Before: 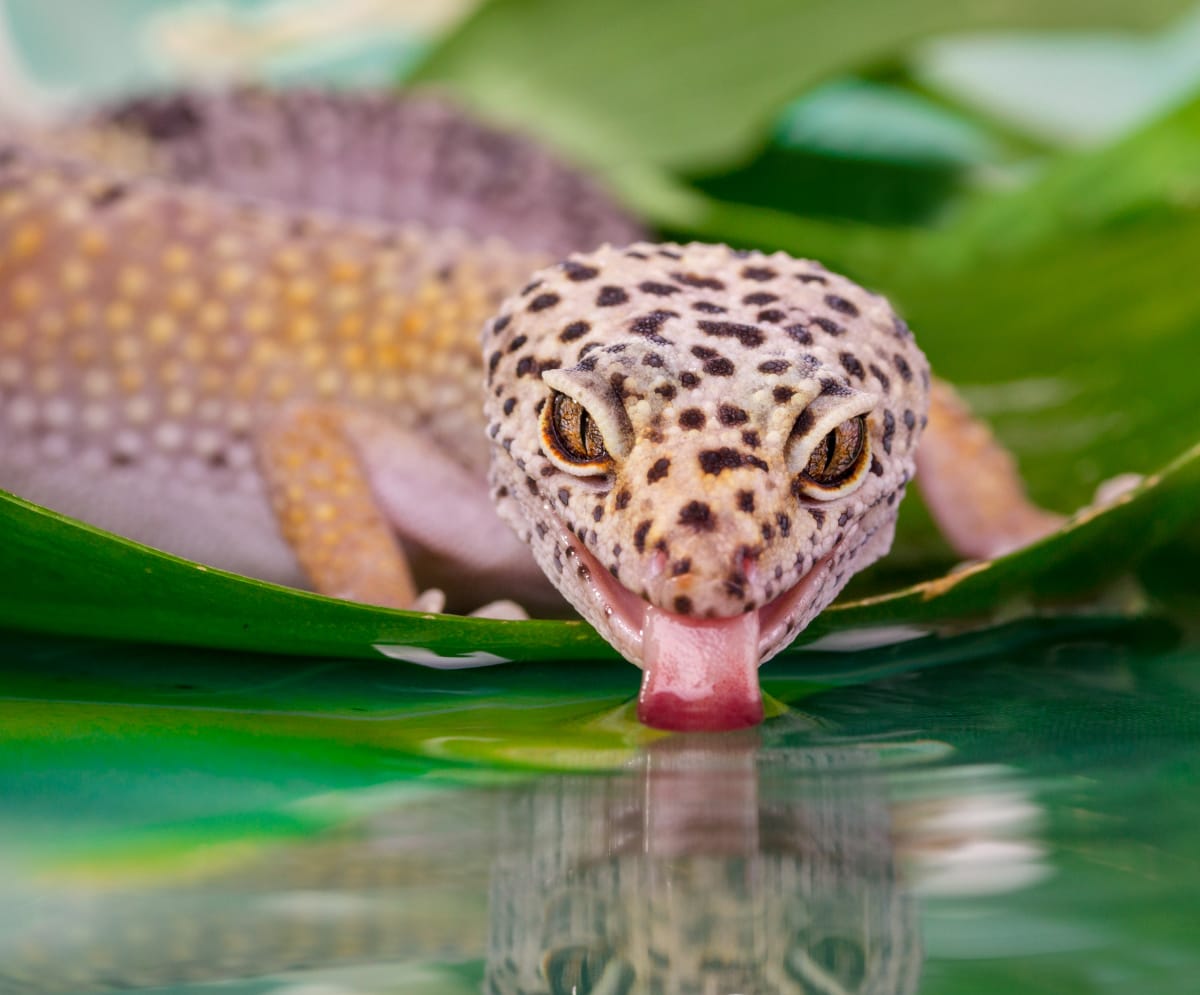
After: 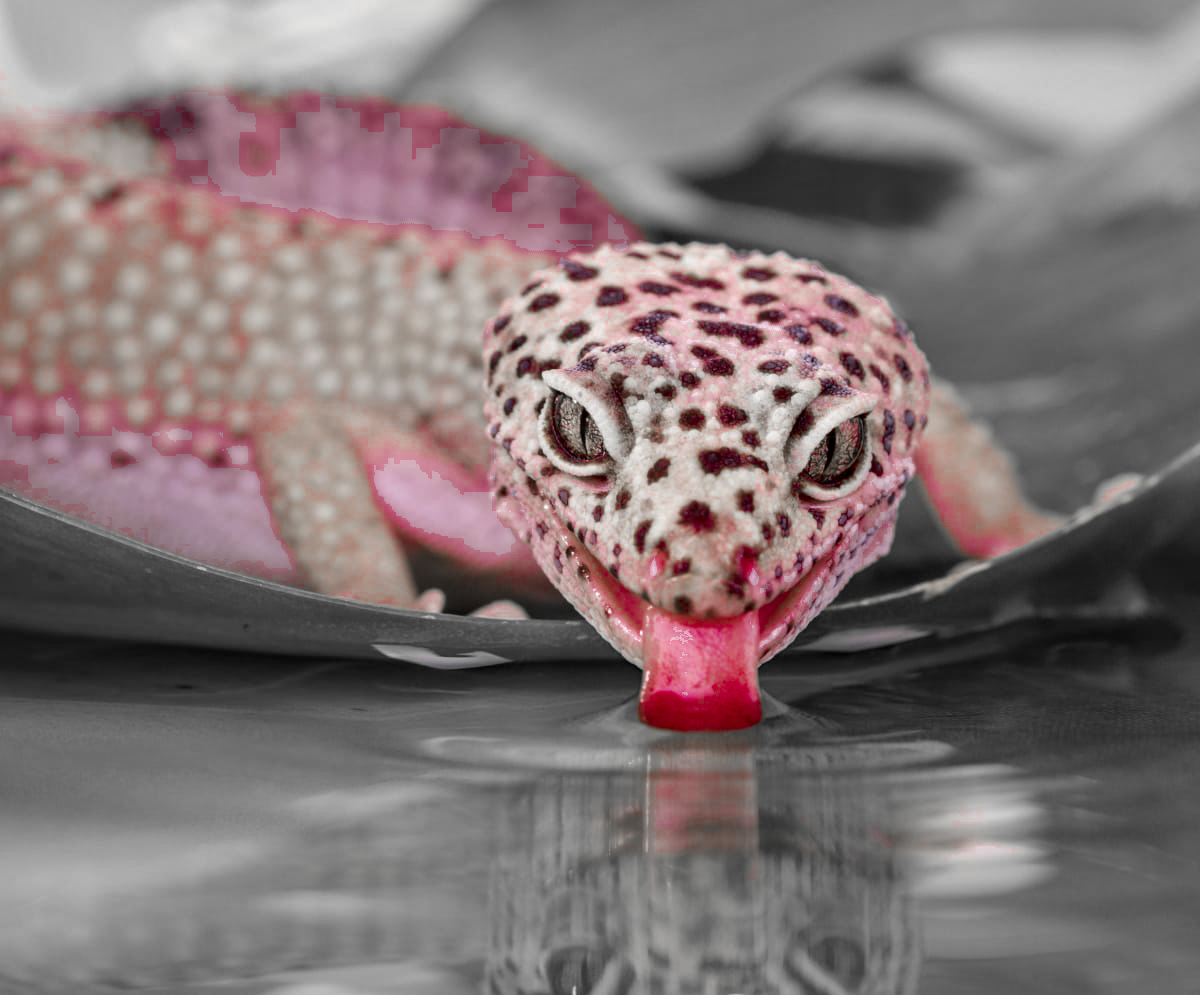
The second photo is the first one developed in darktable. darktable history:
haze removal: compatibility mode true, adaptive false
color zones: curves: ch0 [(0, 0.278) (0.143, 0.5) (0.286, 0.5) (0.429, 0.5) (0.571, 0.5) (0.714, 0.5) (0.857, 0.5) (1, 0.5)]; ch1 [(0, 1) (0.143, 0.165) (0.286, 0) (0.429, 0) (0.571, 0) (0.714, 0) (0.857, 0.5) (1, 0.5)]; ch2 [(0, 0.508) (0.143, 0.5) (0.286, 0.5) (0.429, 0.5) (0.571, 0.5) (0.714, 0.5) (0.857, 0.5) (1, 0.5)]
